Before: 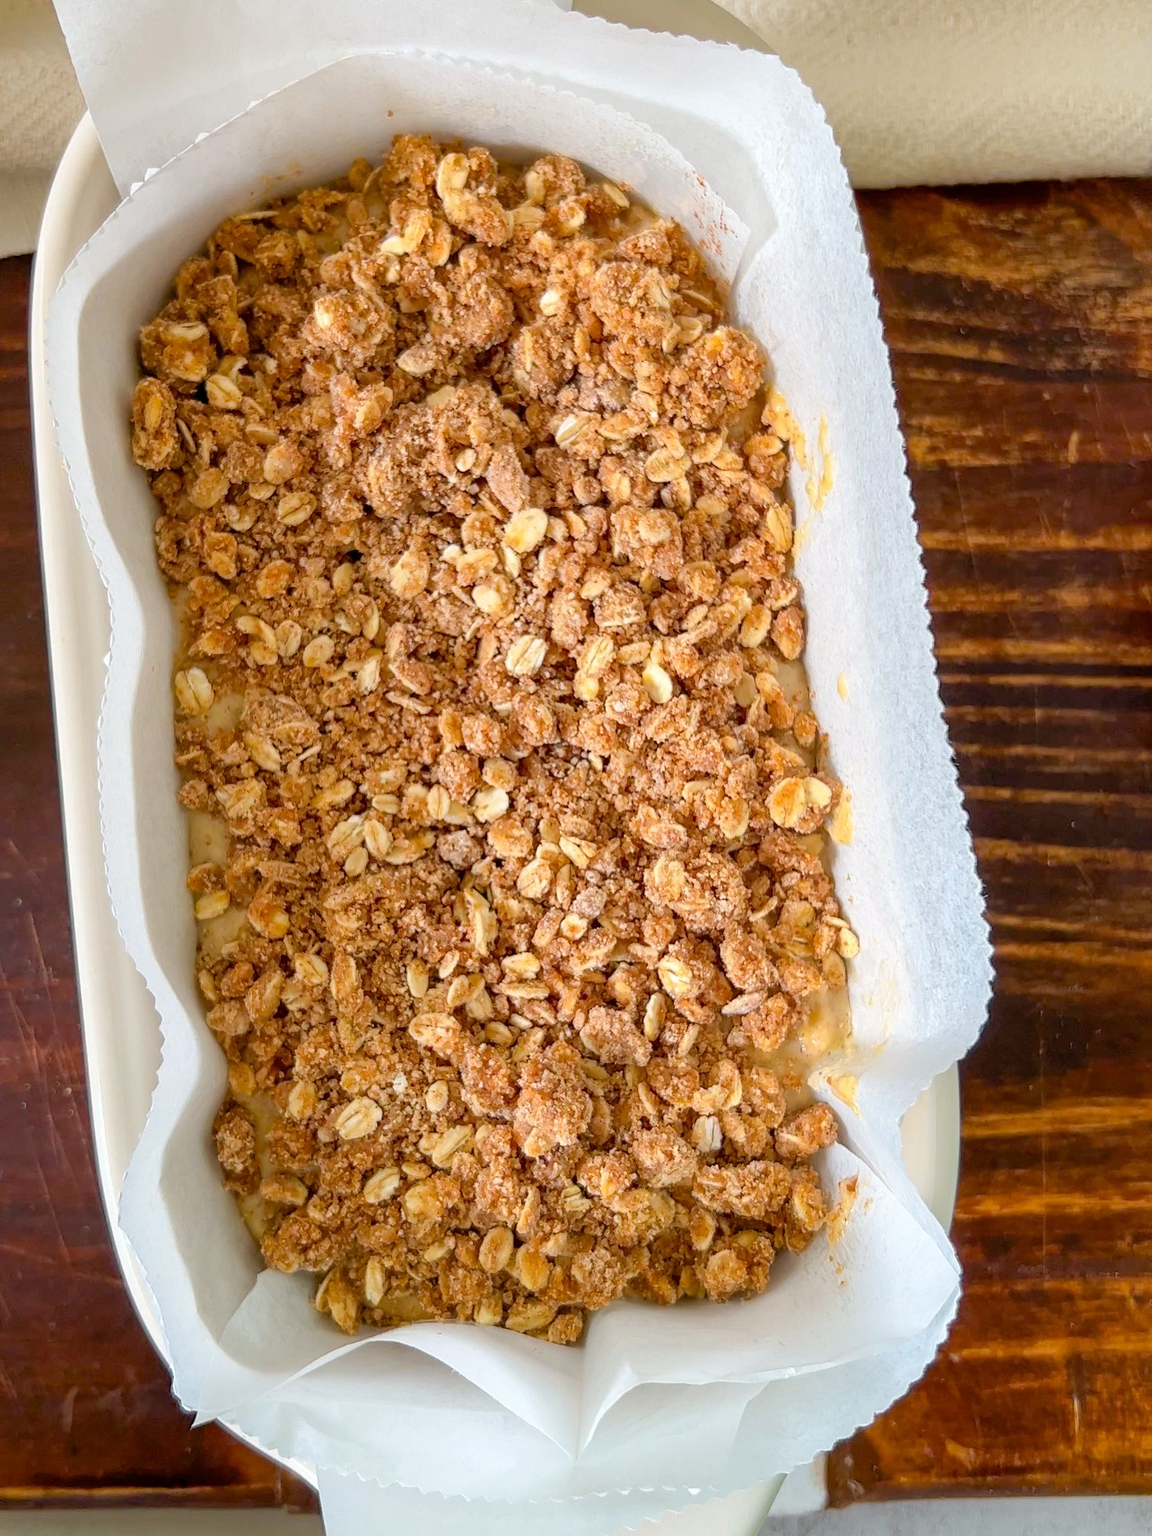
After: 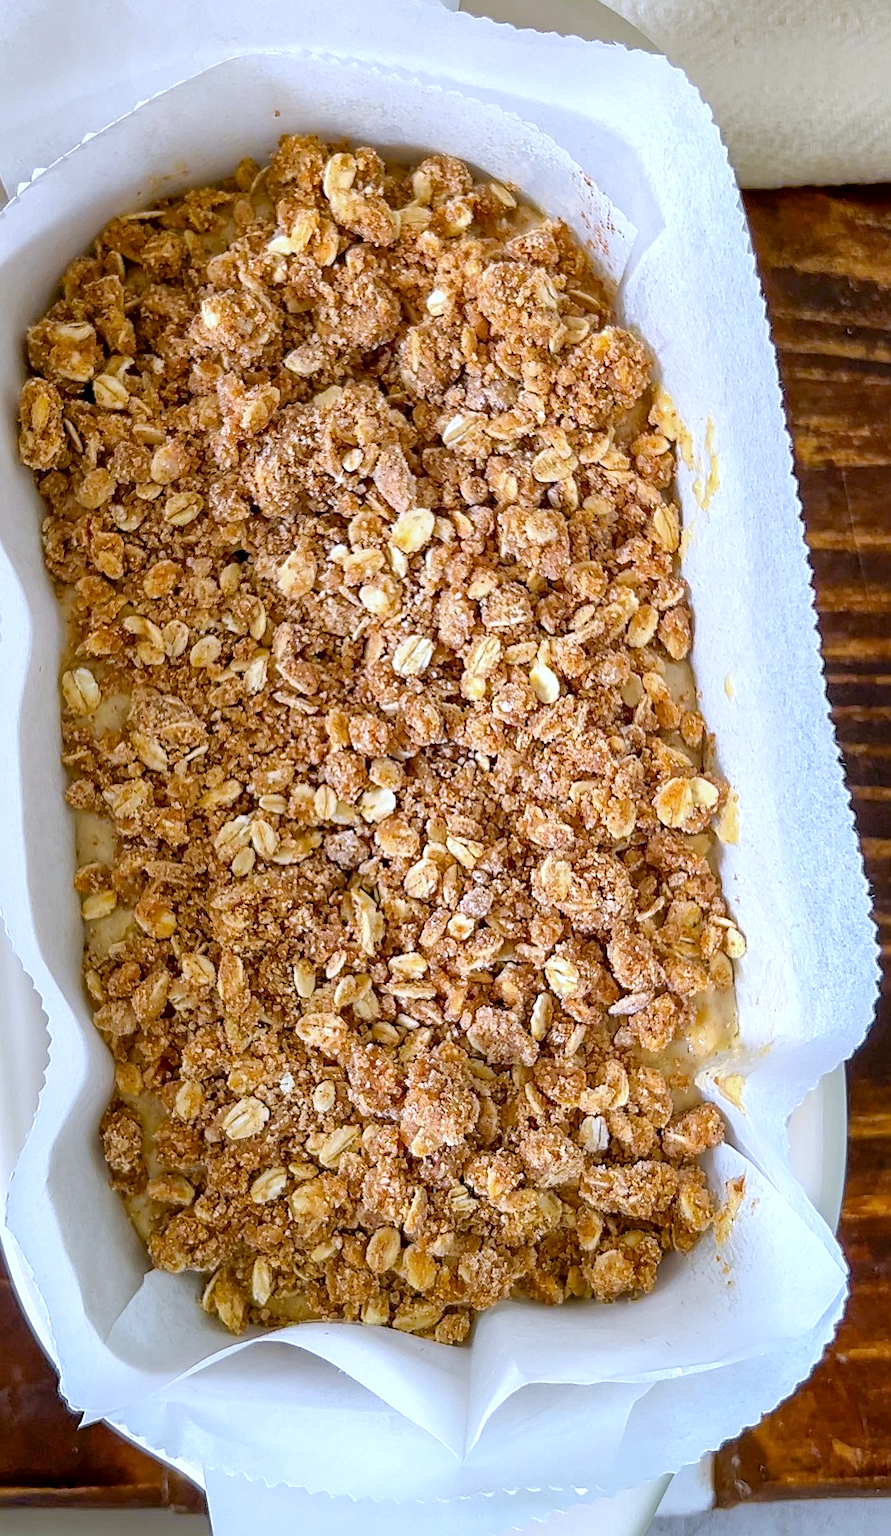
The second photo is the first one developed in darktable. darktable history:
crop: left 9.88%, right 12.664%
sharpen: on, module defaults
white balance: red 0.948, green 1.02, blue 1.176
local contrast: mode bilateral grid, contrast 20, coarseness 50, detail 120%, midtone range 0.2
